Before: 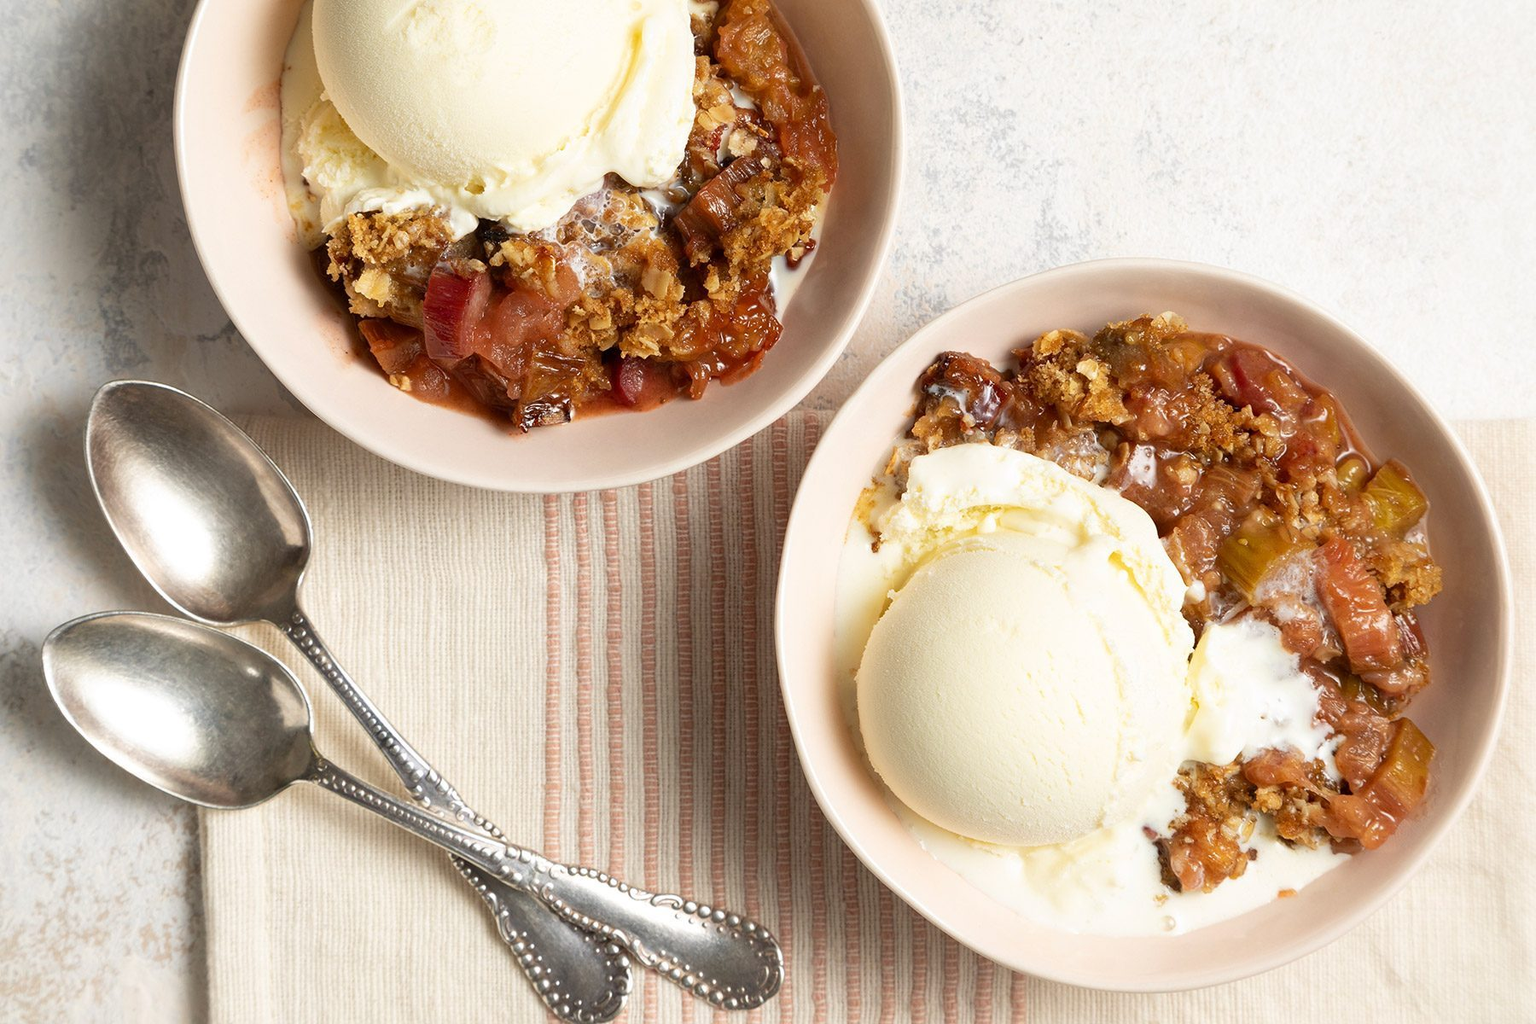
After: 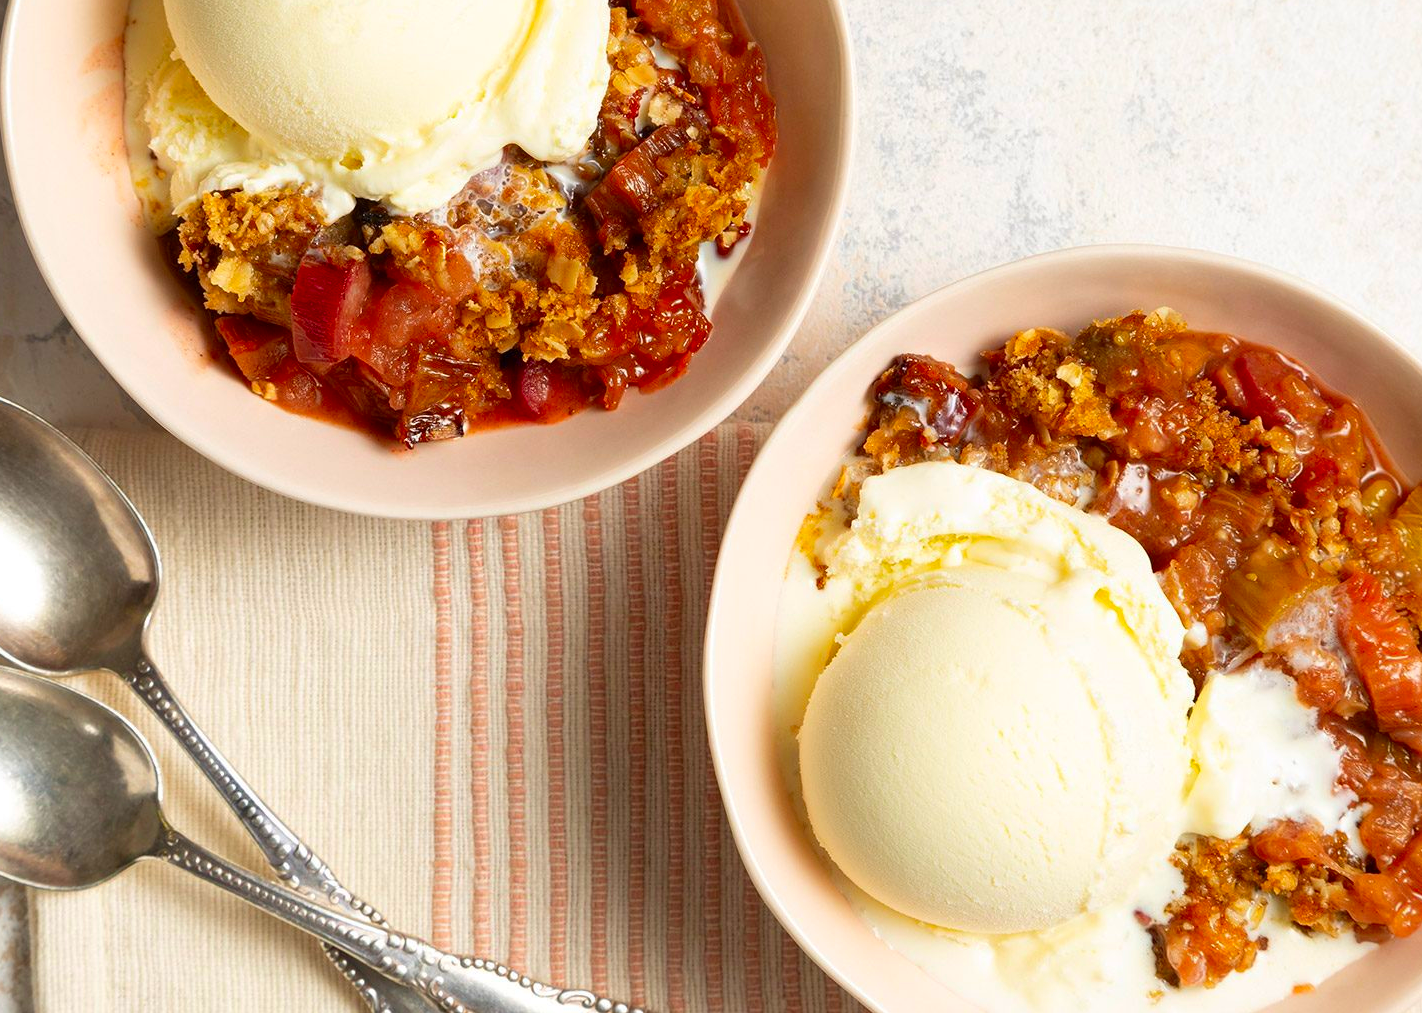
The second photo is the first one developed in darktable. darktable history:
crop: left 11.396%, top 4.905%, right 9.59%, bottom 10.618%
contrast brightness saturation: saturation 0.516
